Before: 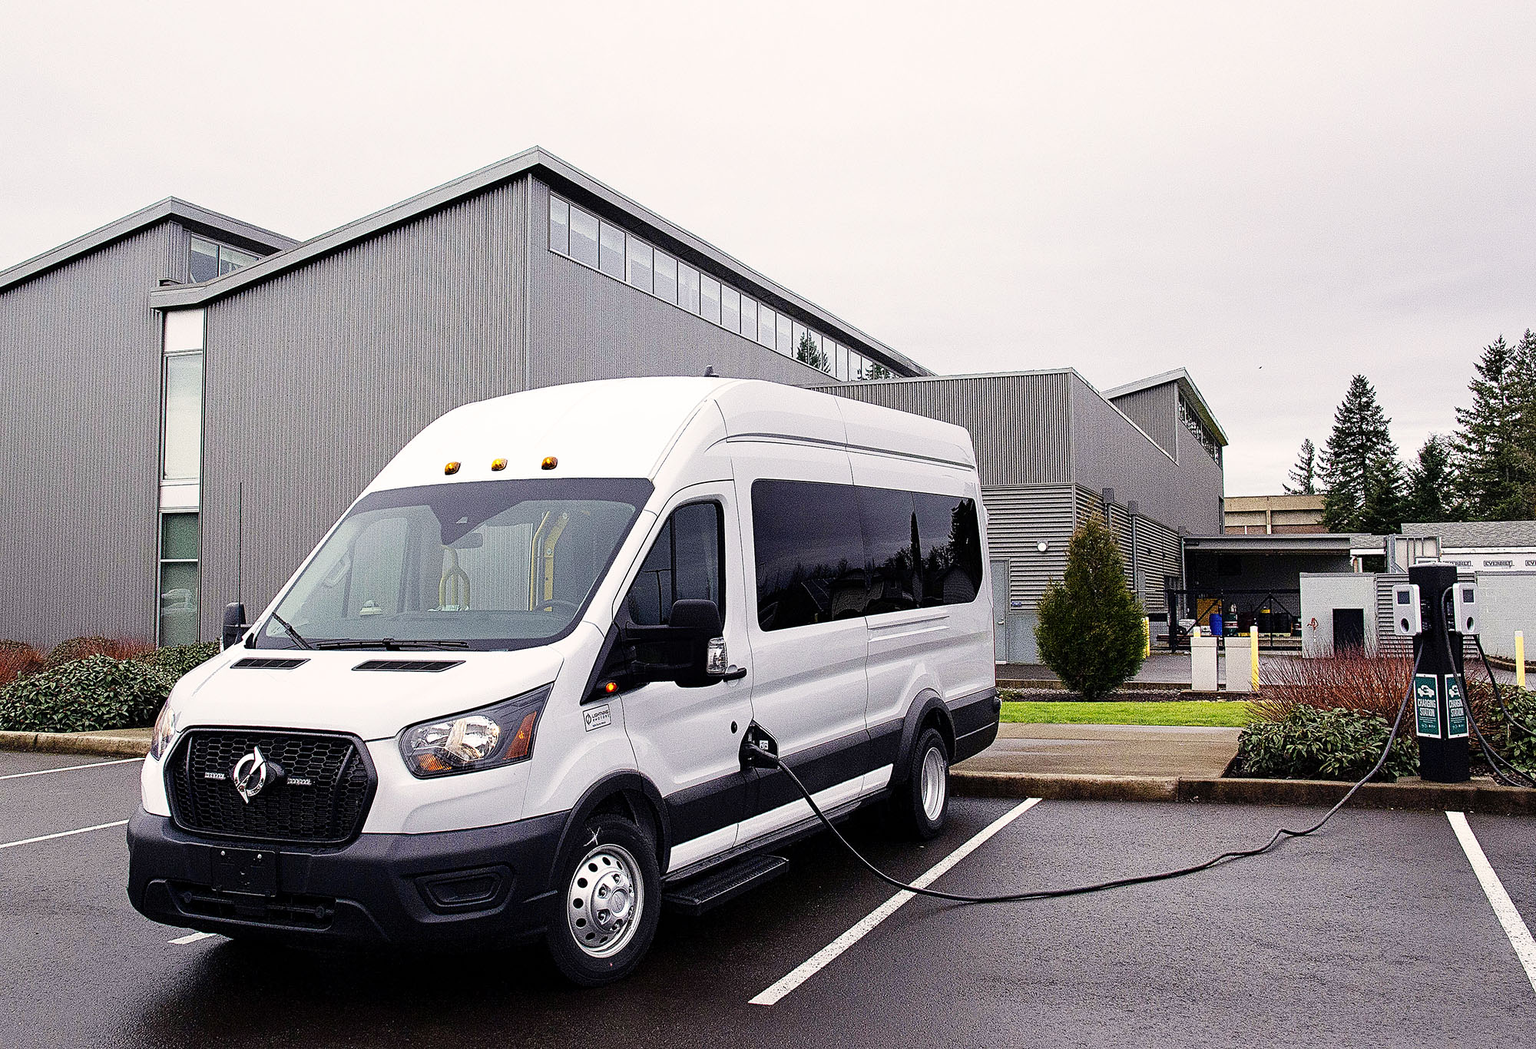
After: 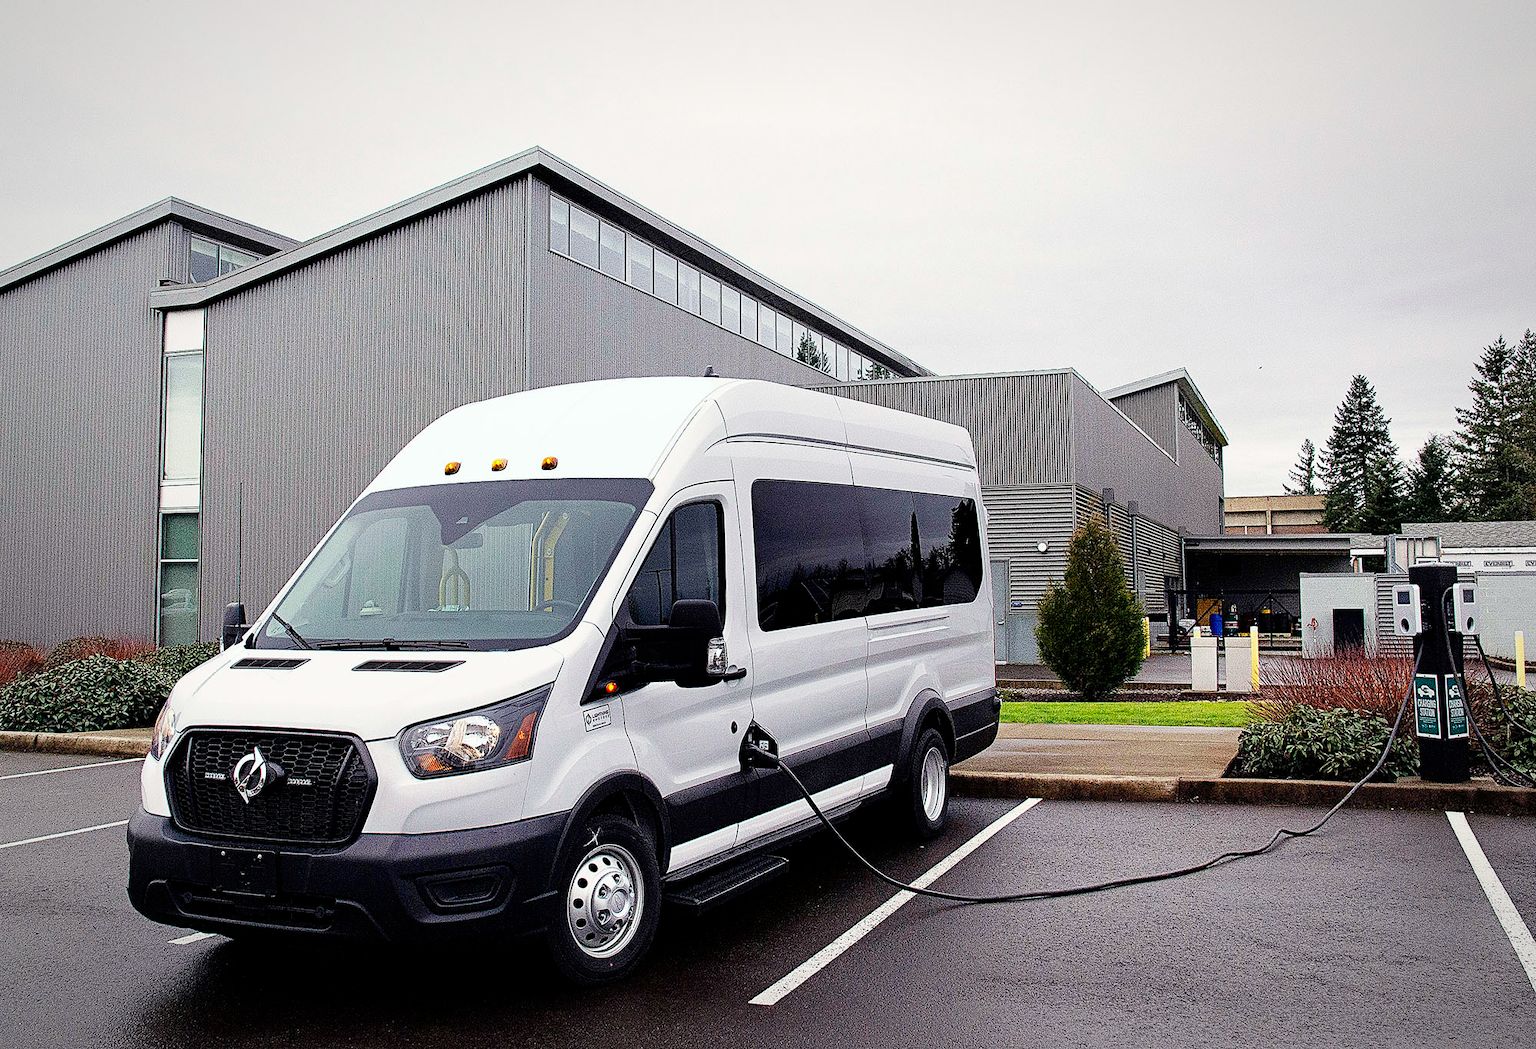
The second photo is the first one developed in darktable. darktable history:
vignetting: fall-off radius 100%, width/height ratio 1.337
white balance: red 0.978, blue 0.999
